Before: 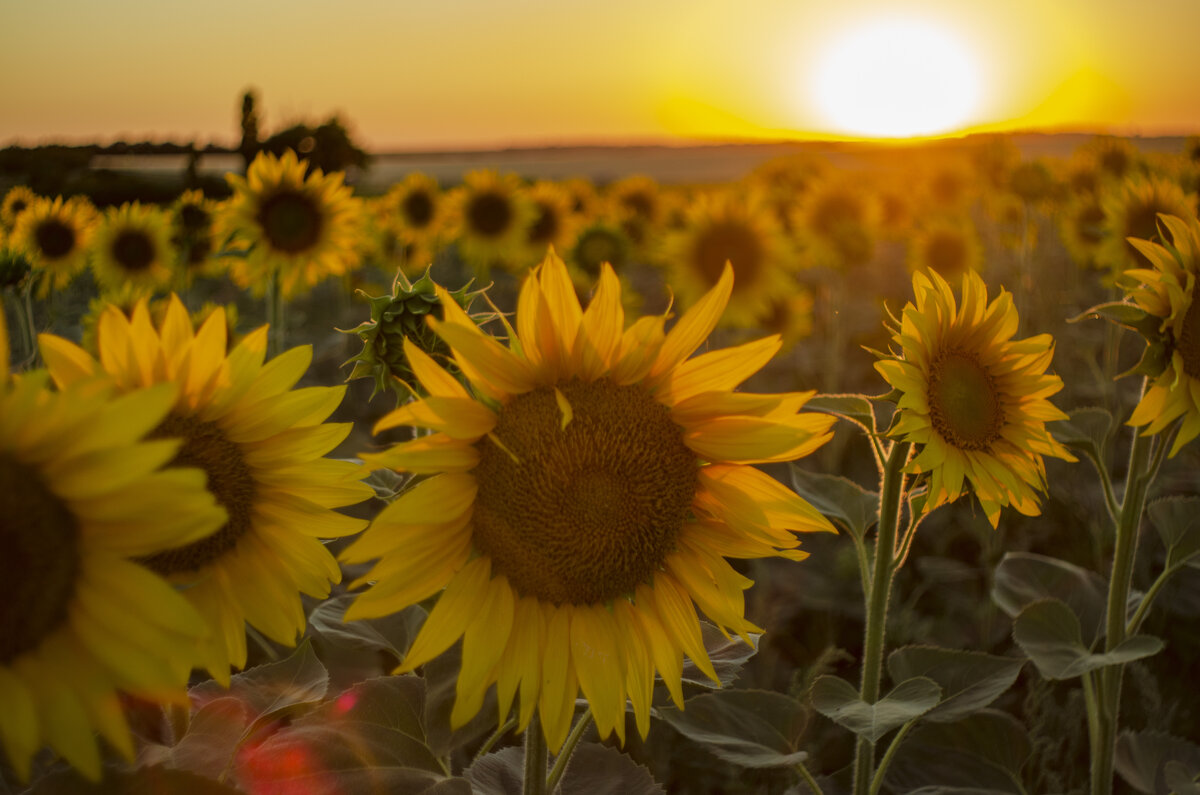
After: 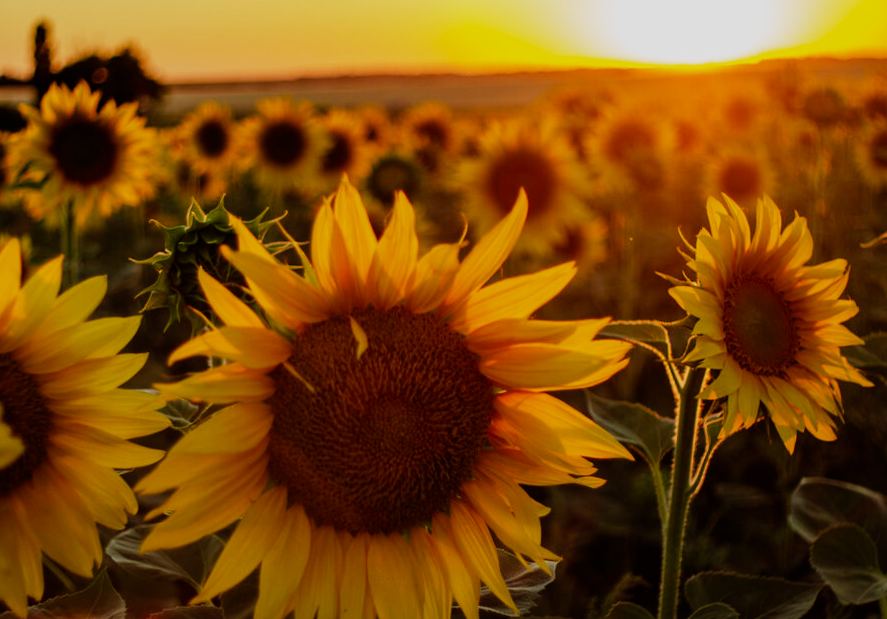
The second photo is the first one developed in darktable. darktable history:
sigmoid: contrast 1.7, skew -0.2, preserve hue 0%, red attenuation 0.1, red rotation 0.035, green attenuation 0.1, green rotation -0.017, blue attenuation 0.15, blue rotation -0.052, base primaries Rec2020
crop: left 16.768%, top 8.653%, right 8.362%, bottom 12.485%
rotate and perspective: rotation -0.45°, automatic cropping original format, crop left 0.008, crop right 0.992, crop top 0.012, crop bottom 0.988
